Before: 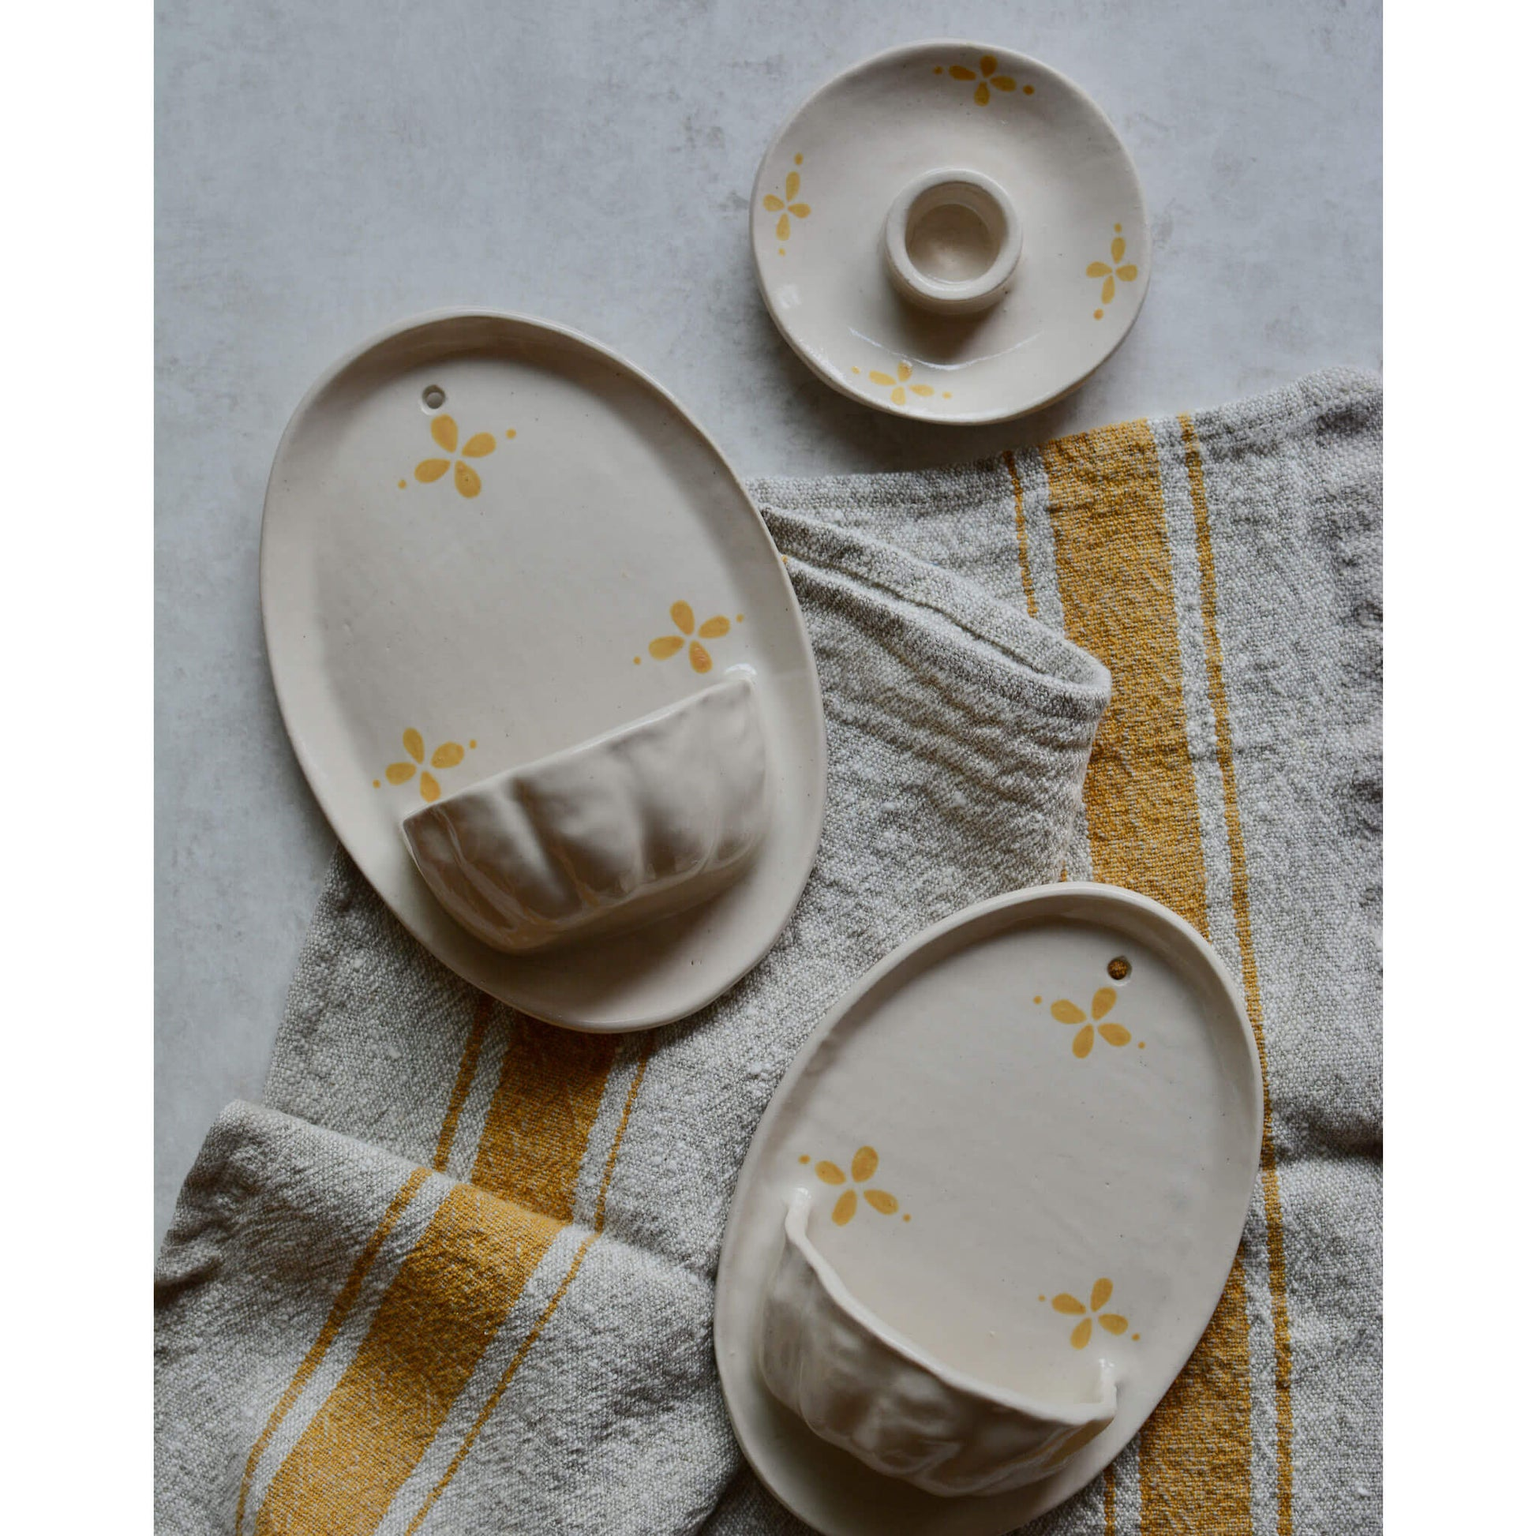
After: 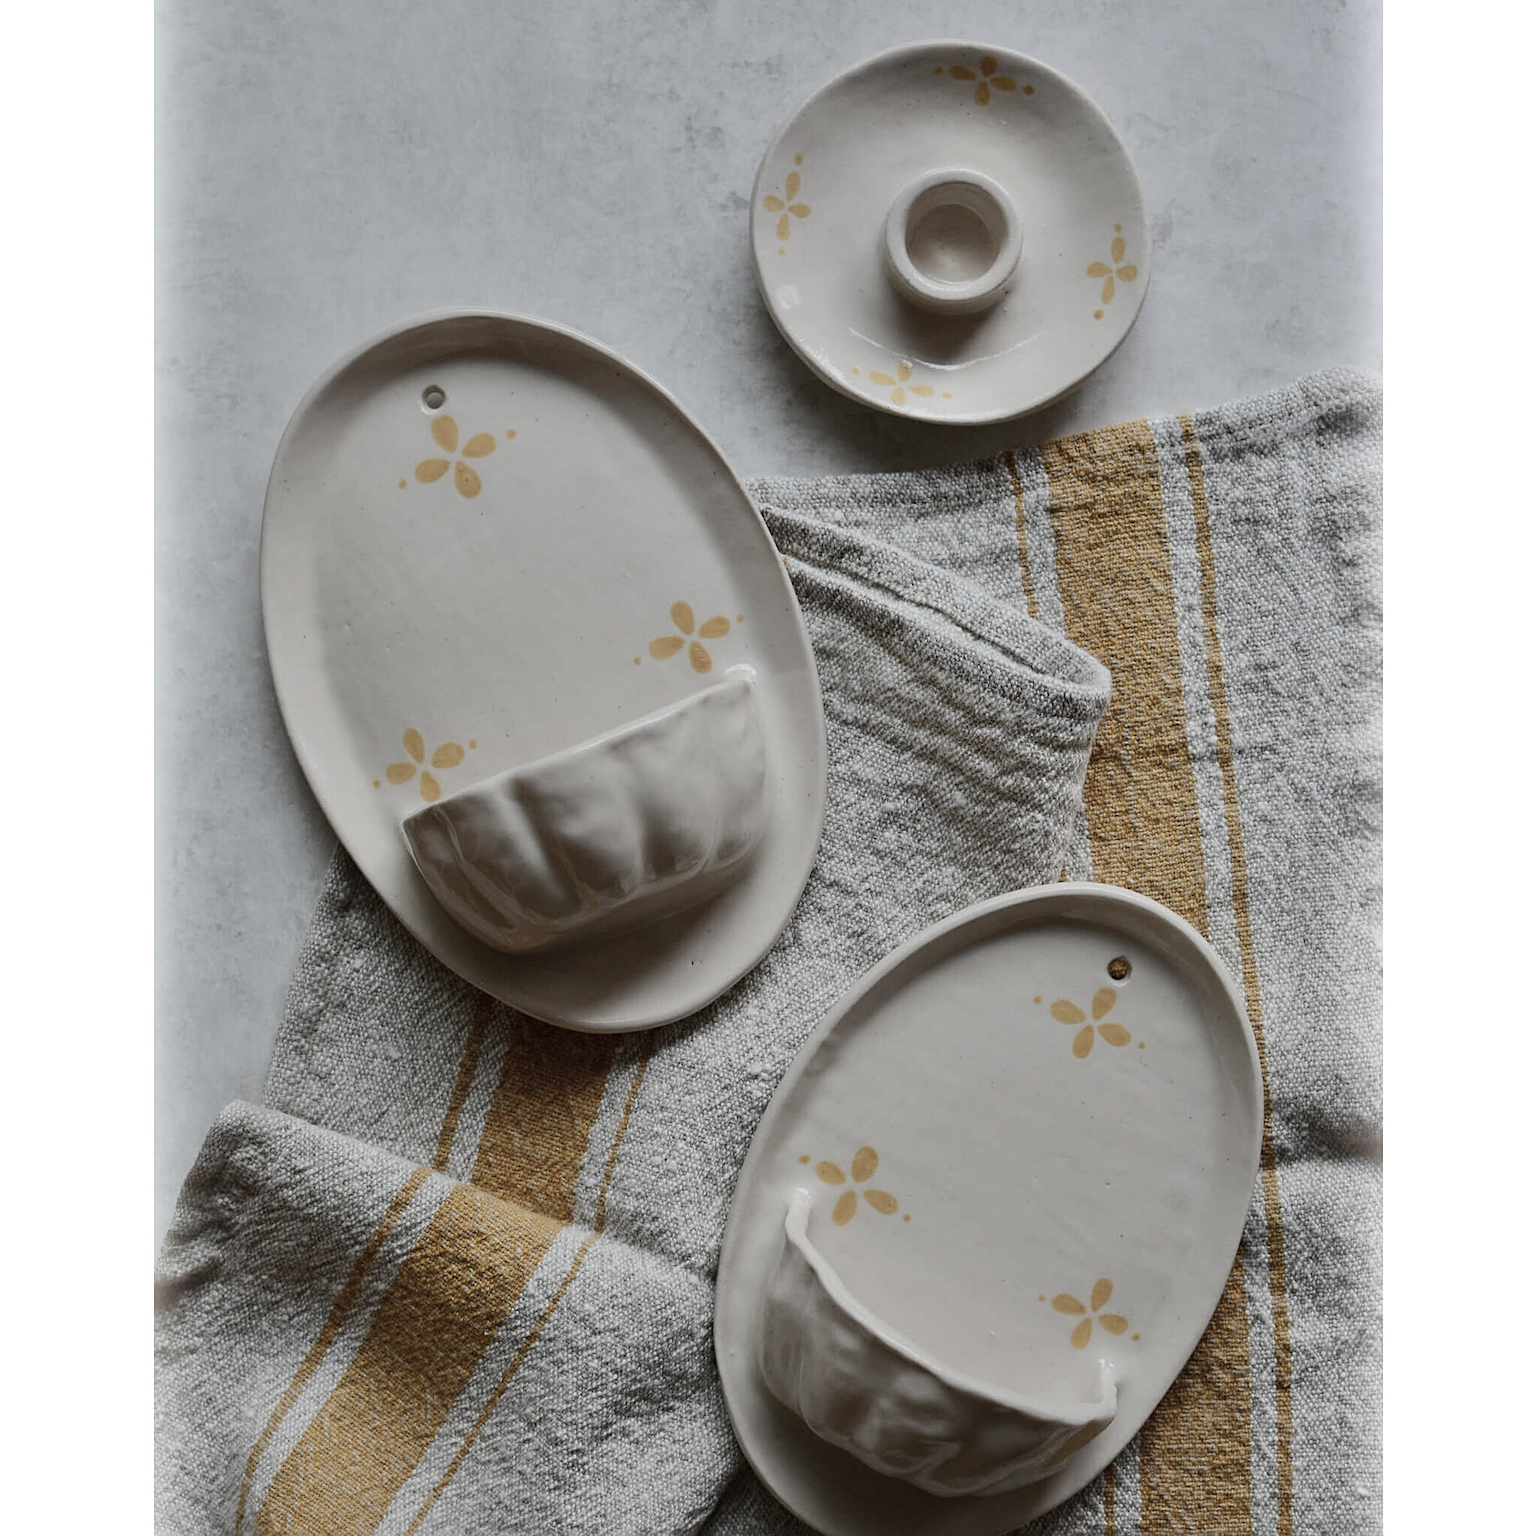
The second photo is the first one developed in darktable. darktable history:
color correction: saturation 0.57
bloom: size 9%, threshold 100%, strength 7%
sharpen: radius 2.529, amount 0.323
